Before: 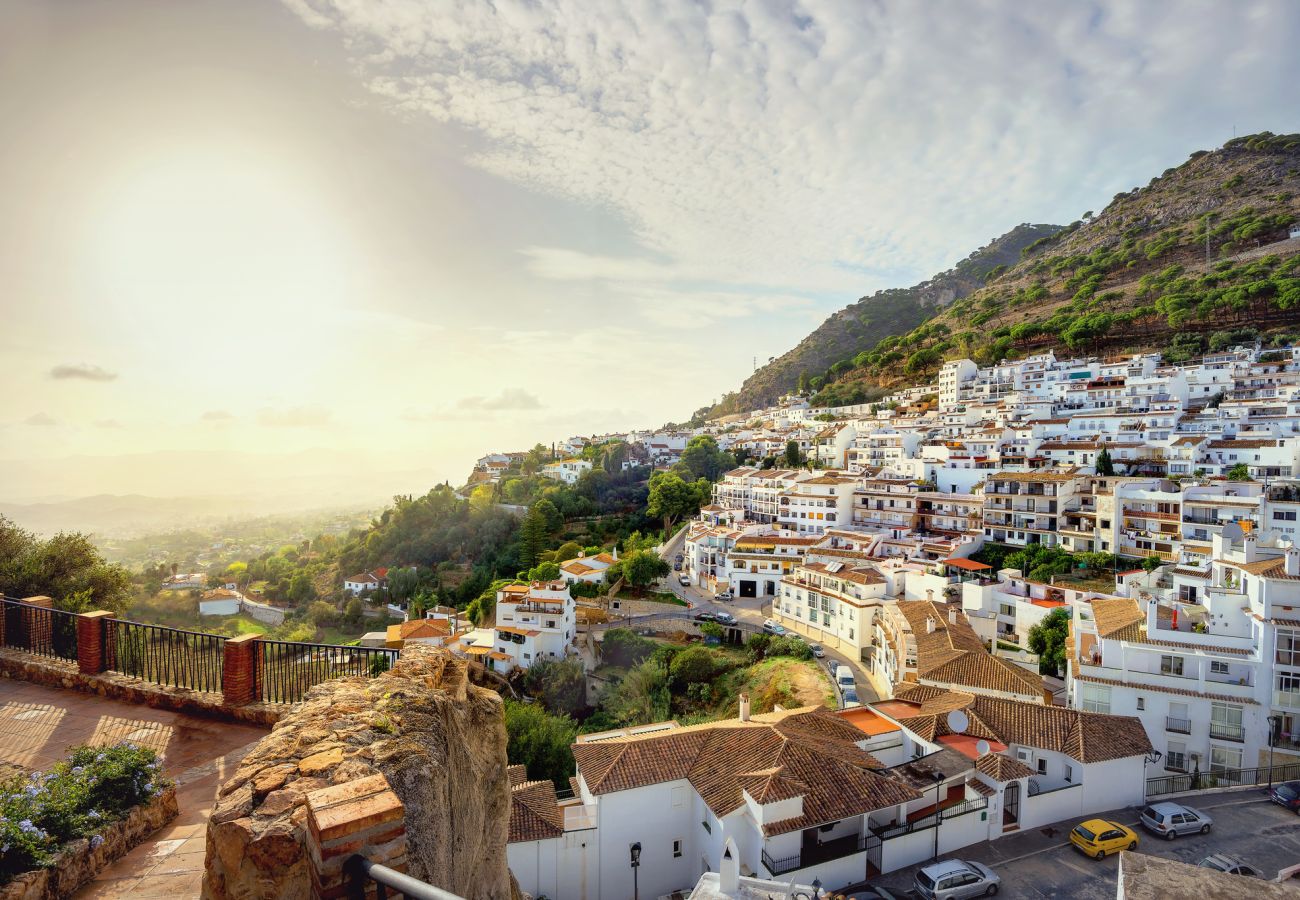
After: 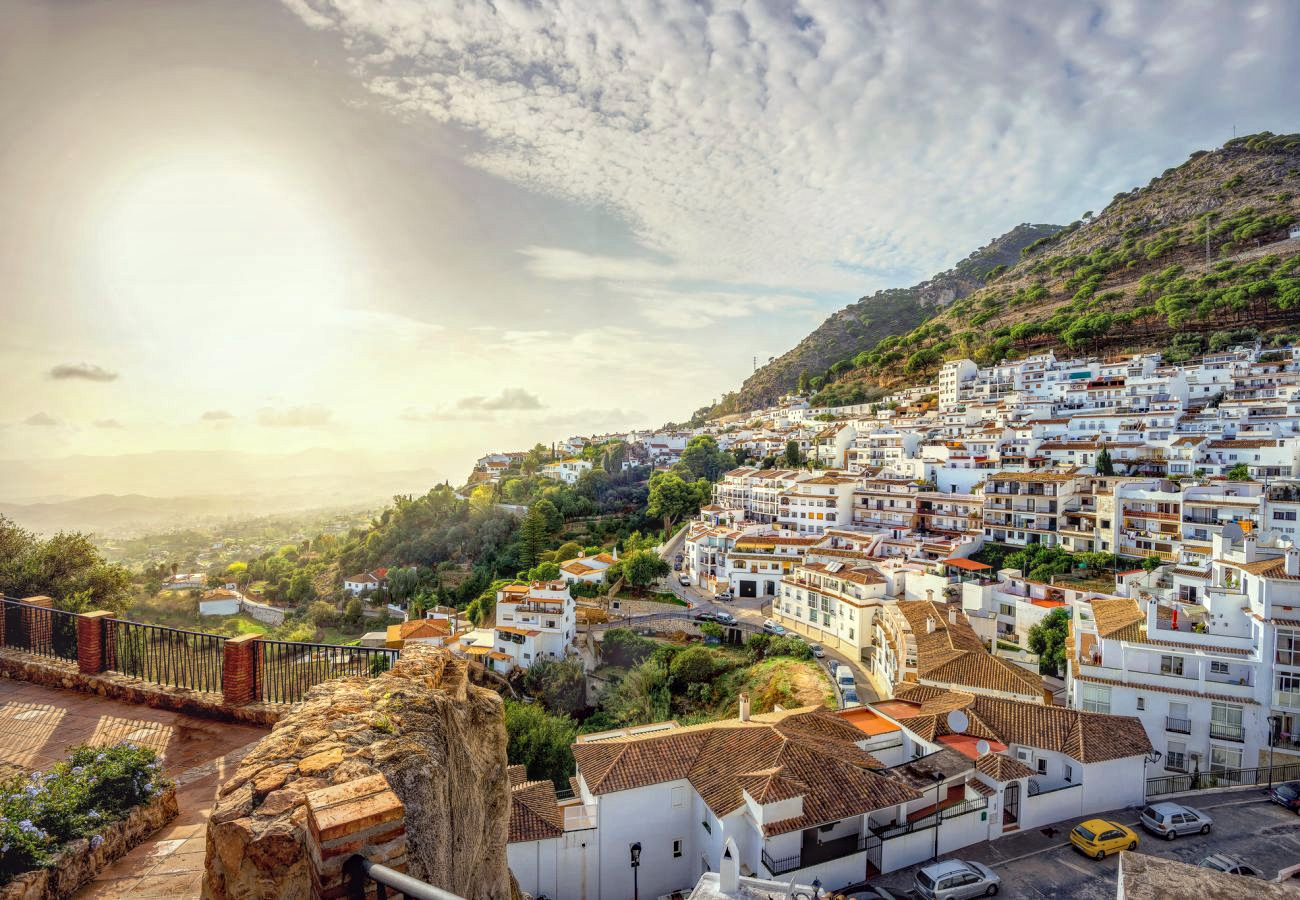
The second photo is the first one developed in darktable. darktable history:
local contrast: highlights 74%, shadows 55%, detail 176%, midtone range 0.207
haze removal: compatibility mode true, adaptive false
